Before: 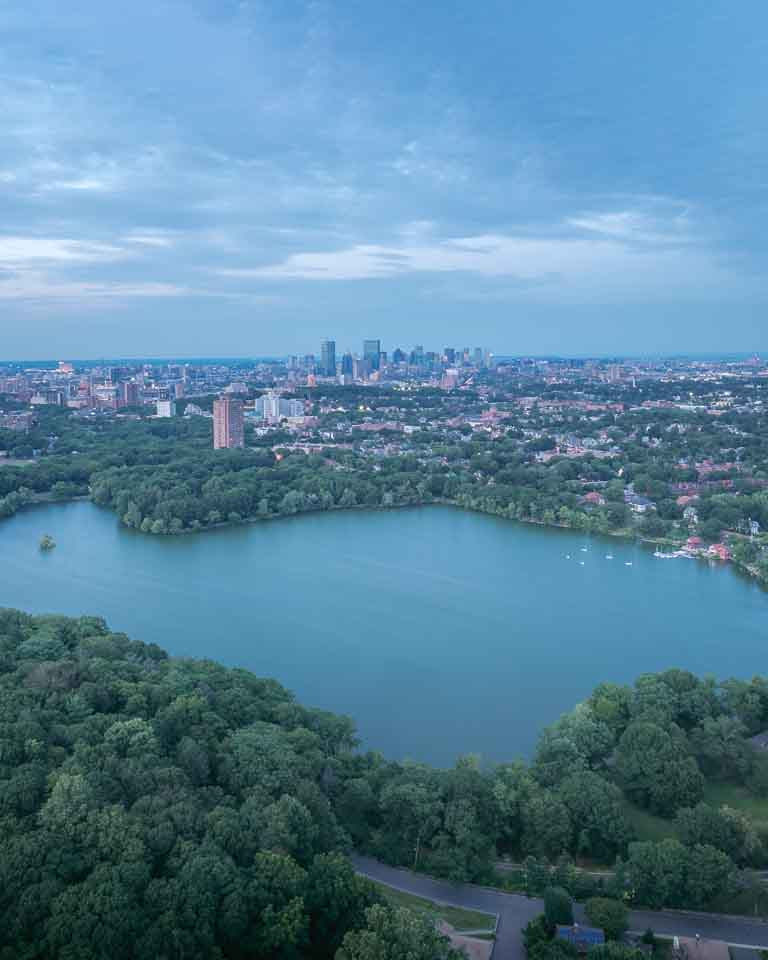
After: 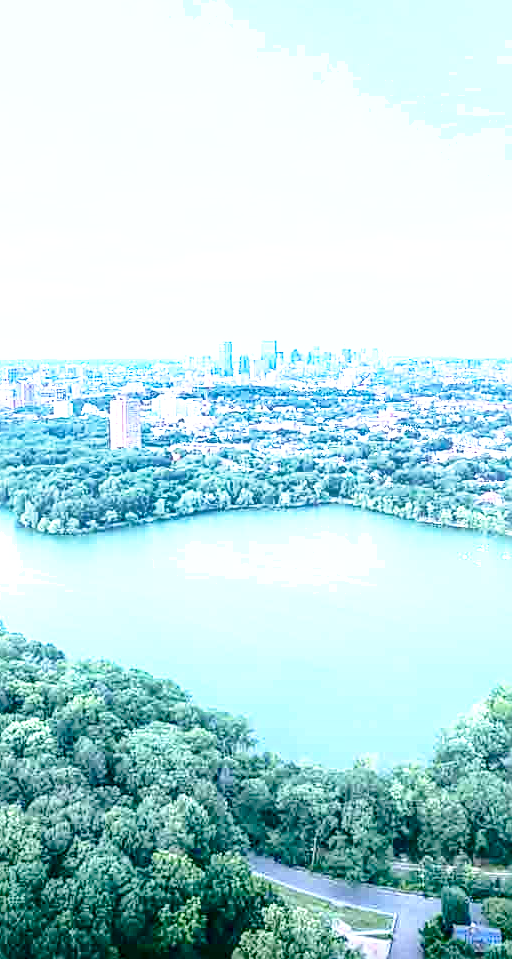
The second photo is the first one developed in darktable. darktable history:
sharpen: on, module defaults
crop and rotate: left 13.447%, right 19.885%
local contrast: detail 142%
contrast brightness saturation: contrast 0.28
exposure: black level correction 0, exposure 1.704 EV, compensate highlight preservation false
base curve: curves: ch0 [(0, 0) (0.028, 0.03) (0.121, 0.232) (0.46, 0.748) (0.859, 0.968) (1, 1)], preserve colors none
shadows and highlights: on, module defaults
